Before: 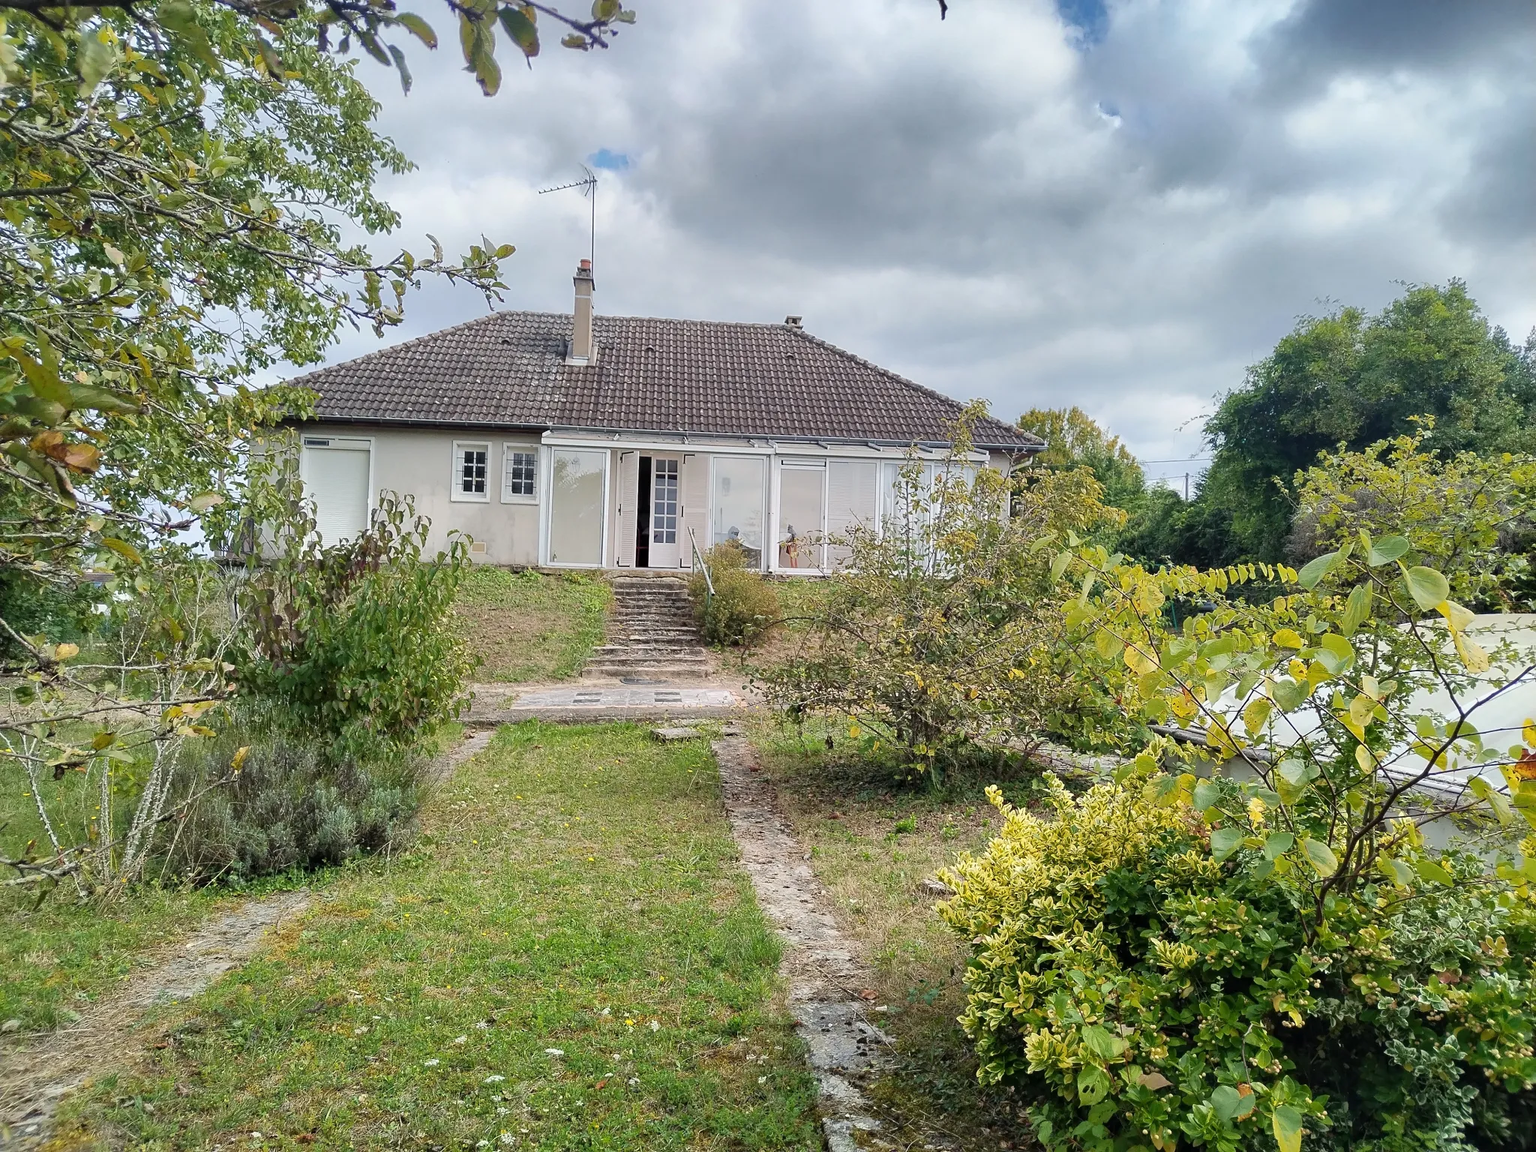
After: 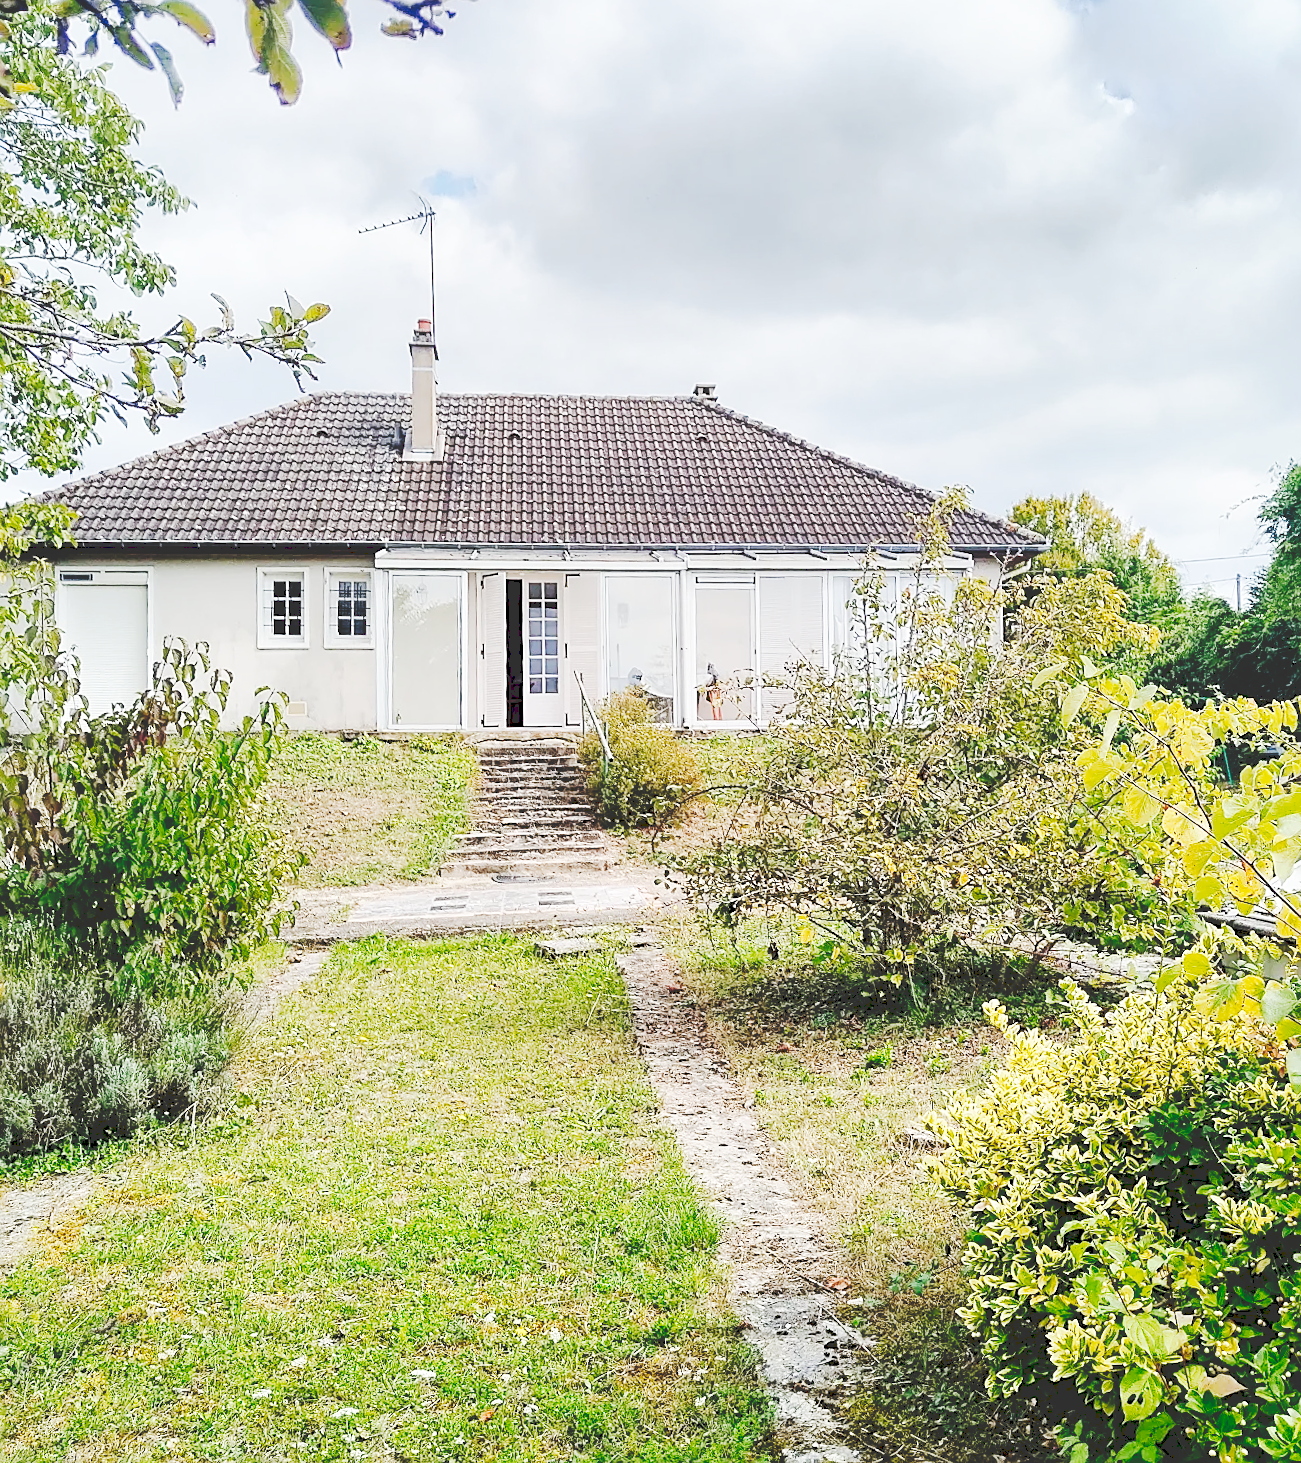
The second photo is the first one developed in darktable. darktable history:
tone curve: curves: ch0 [(0, 0) (0.003, 0.19) (0.011, 0.192) (0.025, 0.192) (0.044, 0.194) (0.069, 0.196) (0.1, 0.197) (0.136, 0.198) (0.177, 0.216) (0.224, 0.236) (0.277, 0.269) (0.335, 0.331) (0.399, 0.418) (0.468, 0.515) (0.543, 0.621) (0.623, 0.725) (0.709, 0.804) (0.801, 0.859) (0.898, 0.913) (1, 1)], preserve colors none
rotate and perspective: rotation -2.12°, lens shift (vertical) 0.009, lens shift (horizontal) -0.008, automatic cropping original format, crop left 0.036, crop right 0.964, crop top 0.05, crop bottom 0.959
crop and rotate: left 15.055%, right 18.278%
base curve: curves: ch0 [(0, 0) (0.028, 0.03) (0.121, 0.232) (0.46, 0.748) (0.859, 0.968) (1, 1)], preserve colors none
sharpen: on, module defaults
